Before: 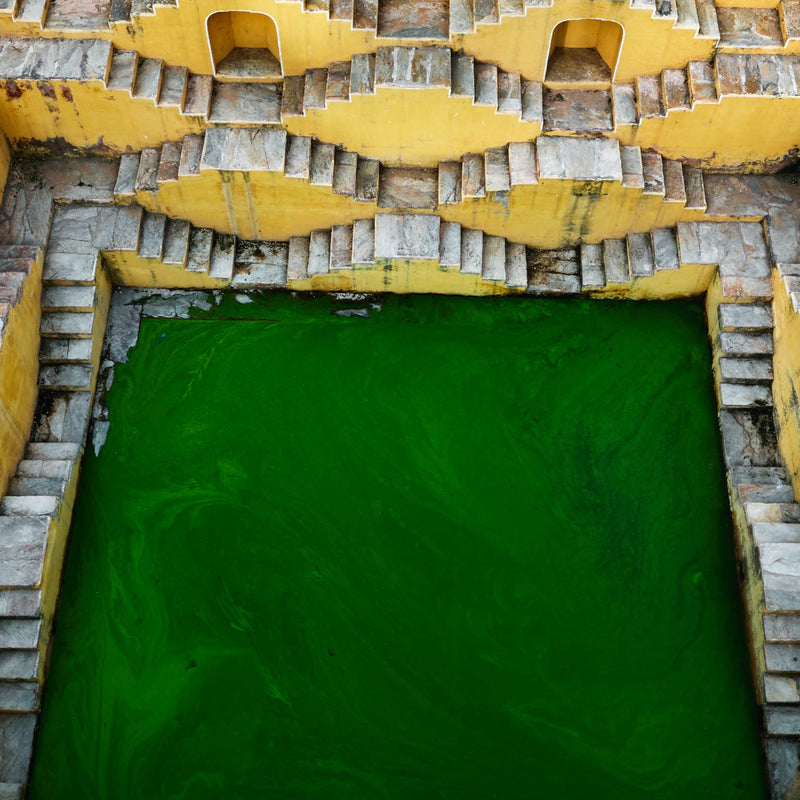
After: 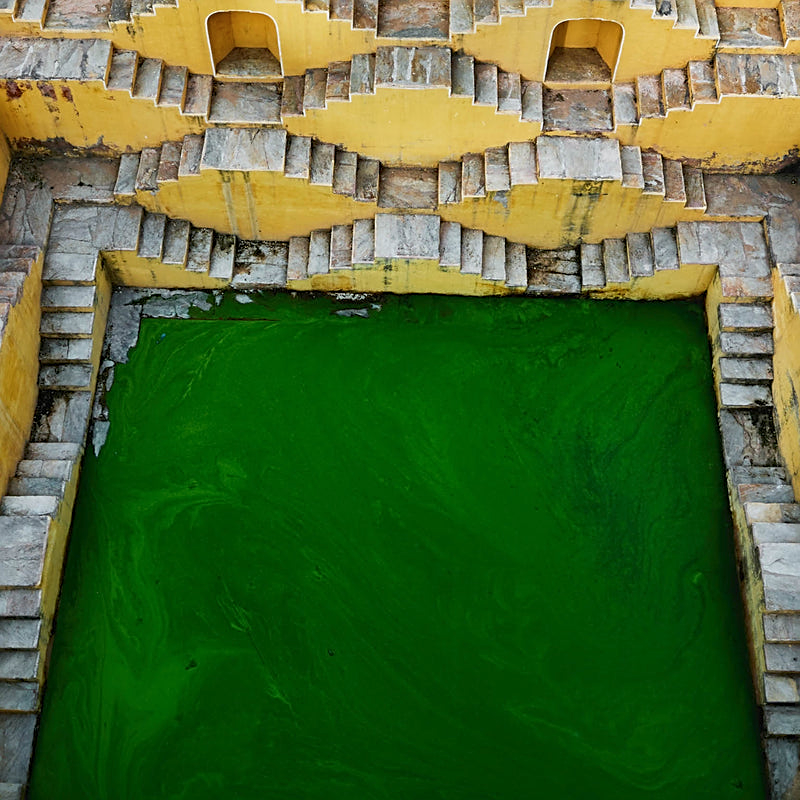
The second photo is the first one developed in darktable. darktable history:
color balance rgb: contrast -10%
sharpen: on, module defaults
